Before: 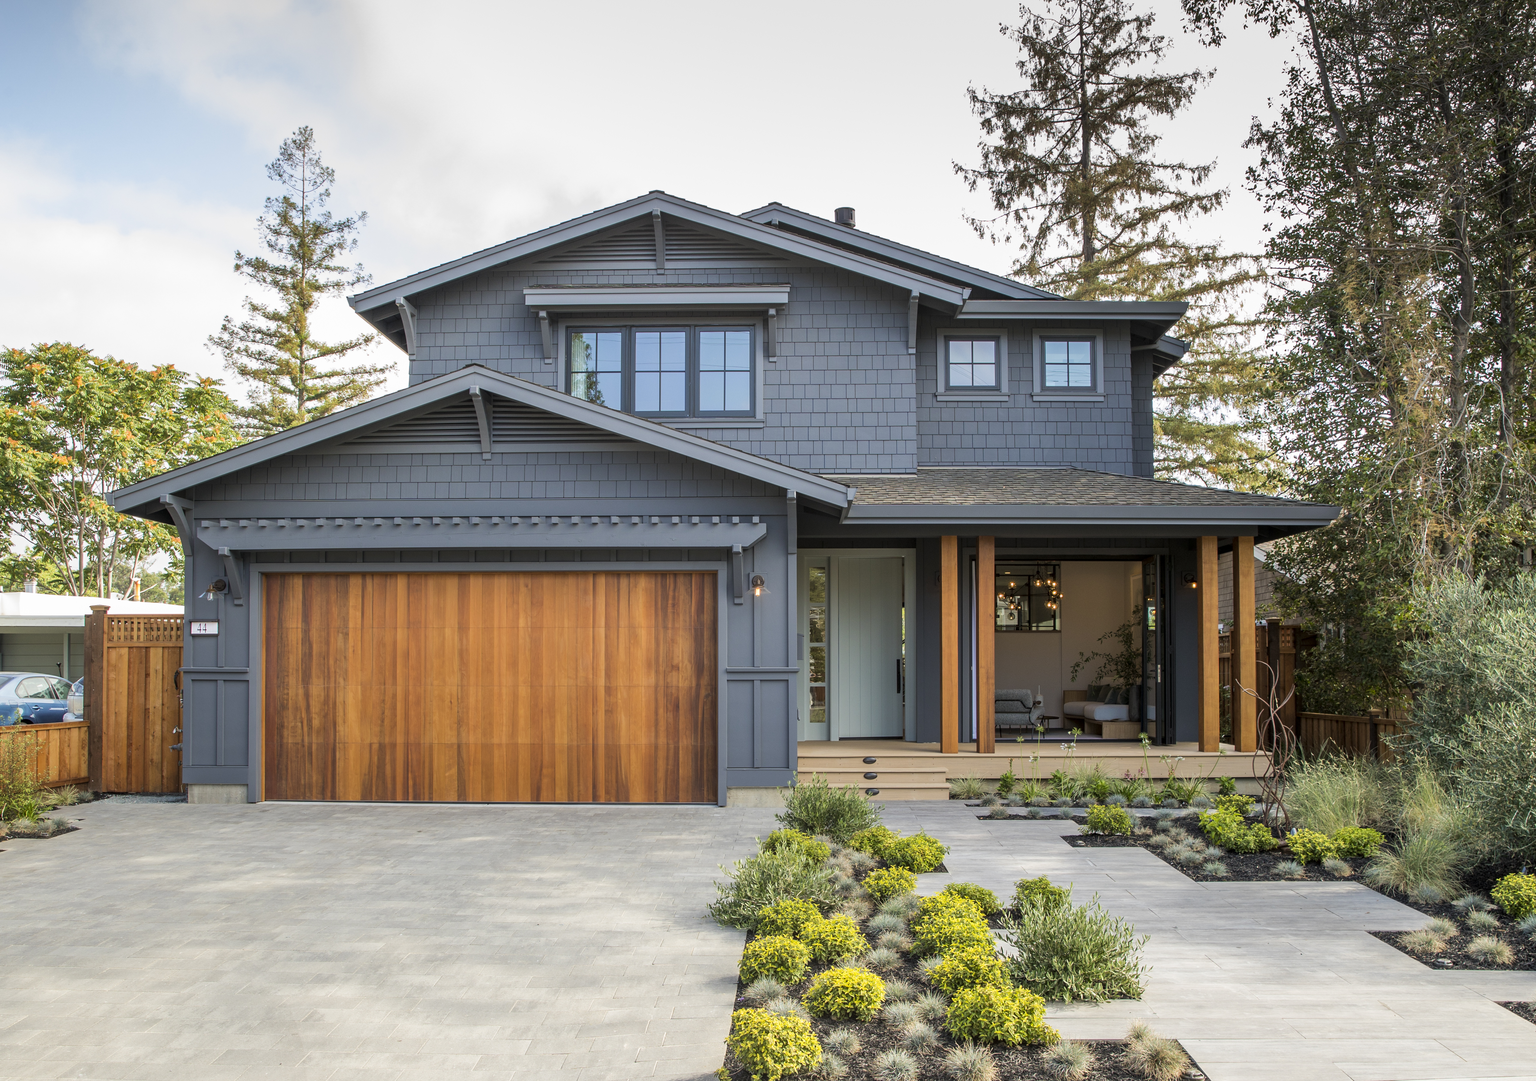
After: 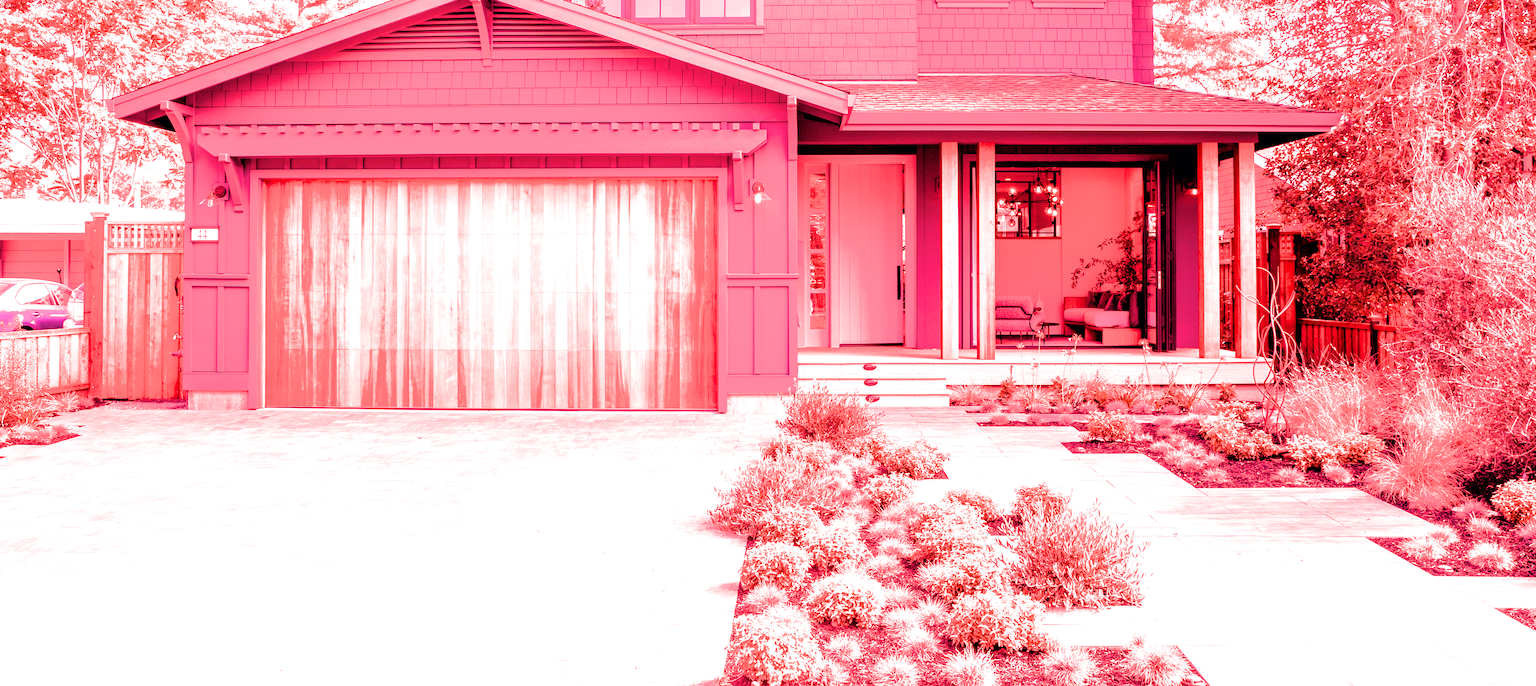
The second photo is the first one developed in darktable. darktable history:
rgb levels: levels [[0.034, 0.472, 0.904], [0, 0.5, 1], [0, 0.5, 1]]
contrast brightness saturation: contrast 0.04, saturation 0.07
filmic rgb: black relative exposure -8.42 EV, white relative exposure 4.68 EV, hardness 3.82, color science v6 (2022)
white balance: red 4.26, blue 1.802
crop and rotate: top 36.435%
